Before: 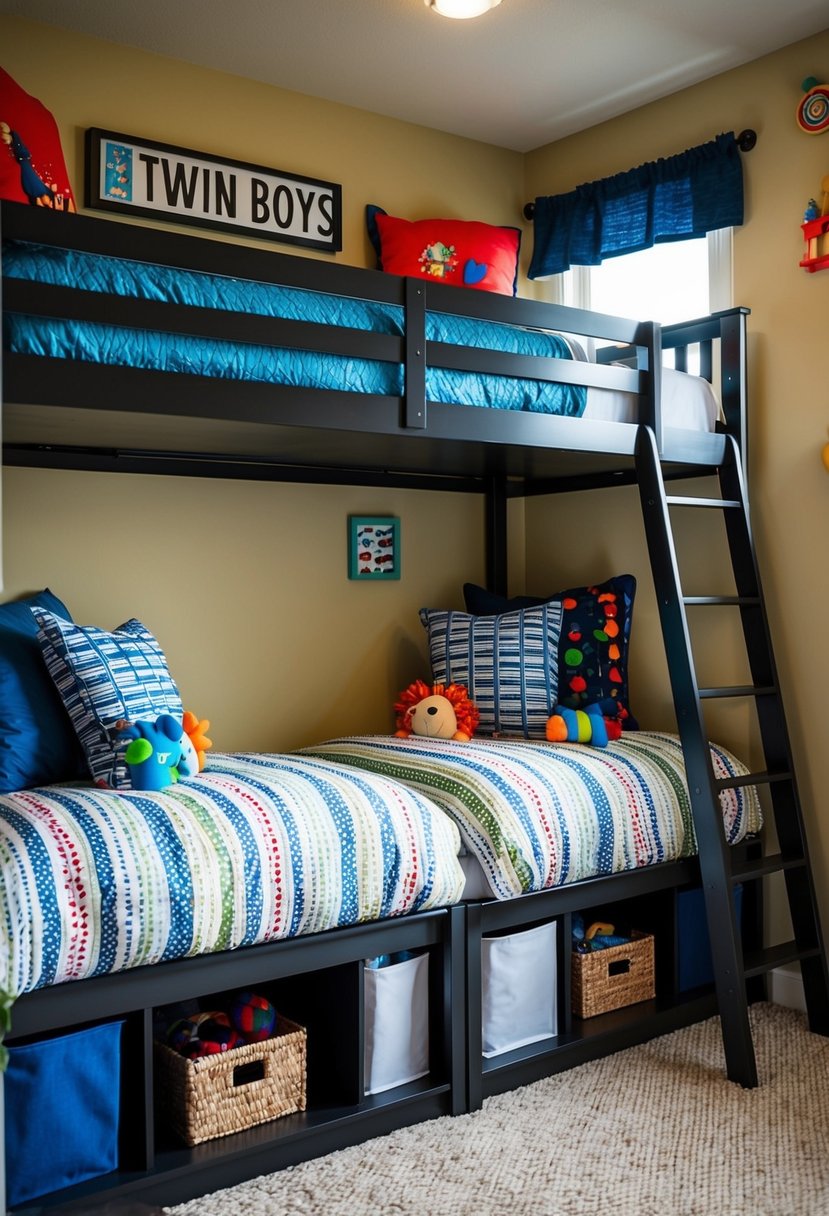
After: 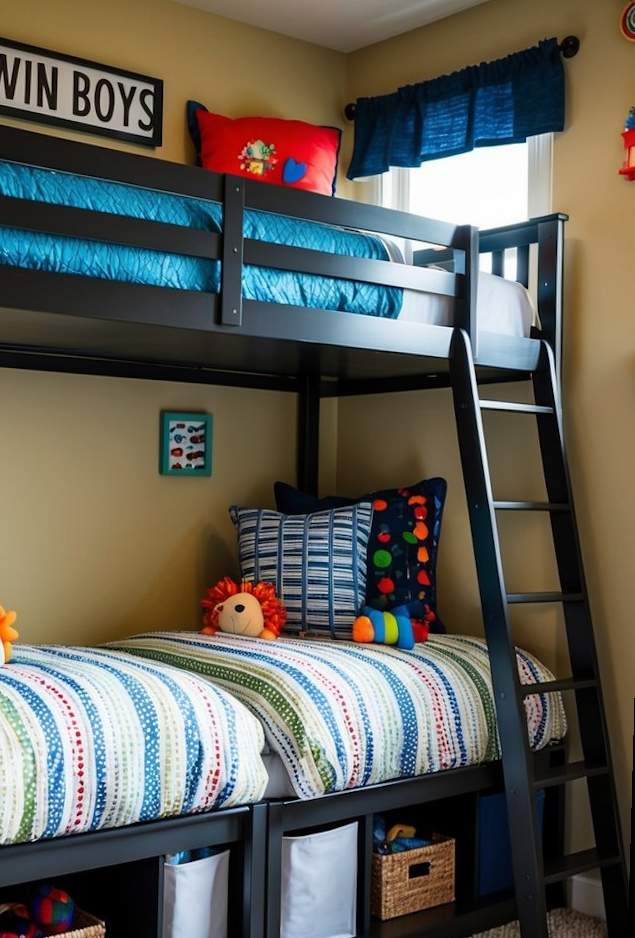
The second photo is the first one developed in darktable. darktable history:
exposure: compensate highlight preservation false
crop: left 23.095%, top 5.827%, bottom 11.854%
rotate and perspective: rotation 1.57°, crop left 0.018, crop right 0.982, crop top 0.039, crop bottom 0.961
